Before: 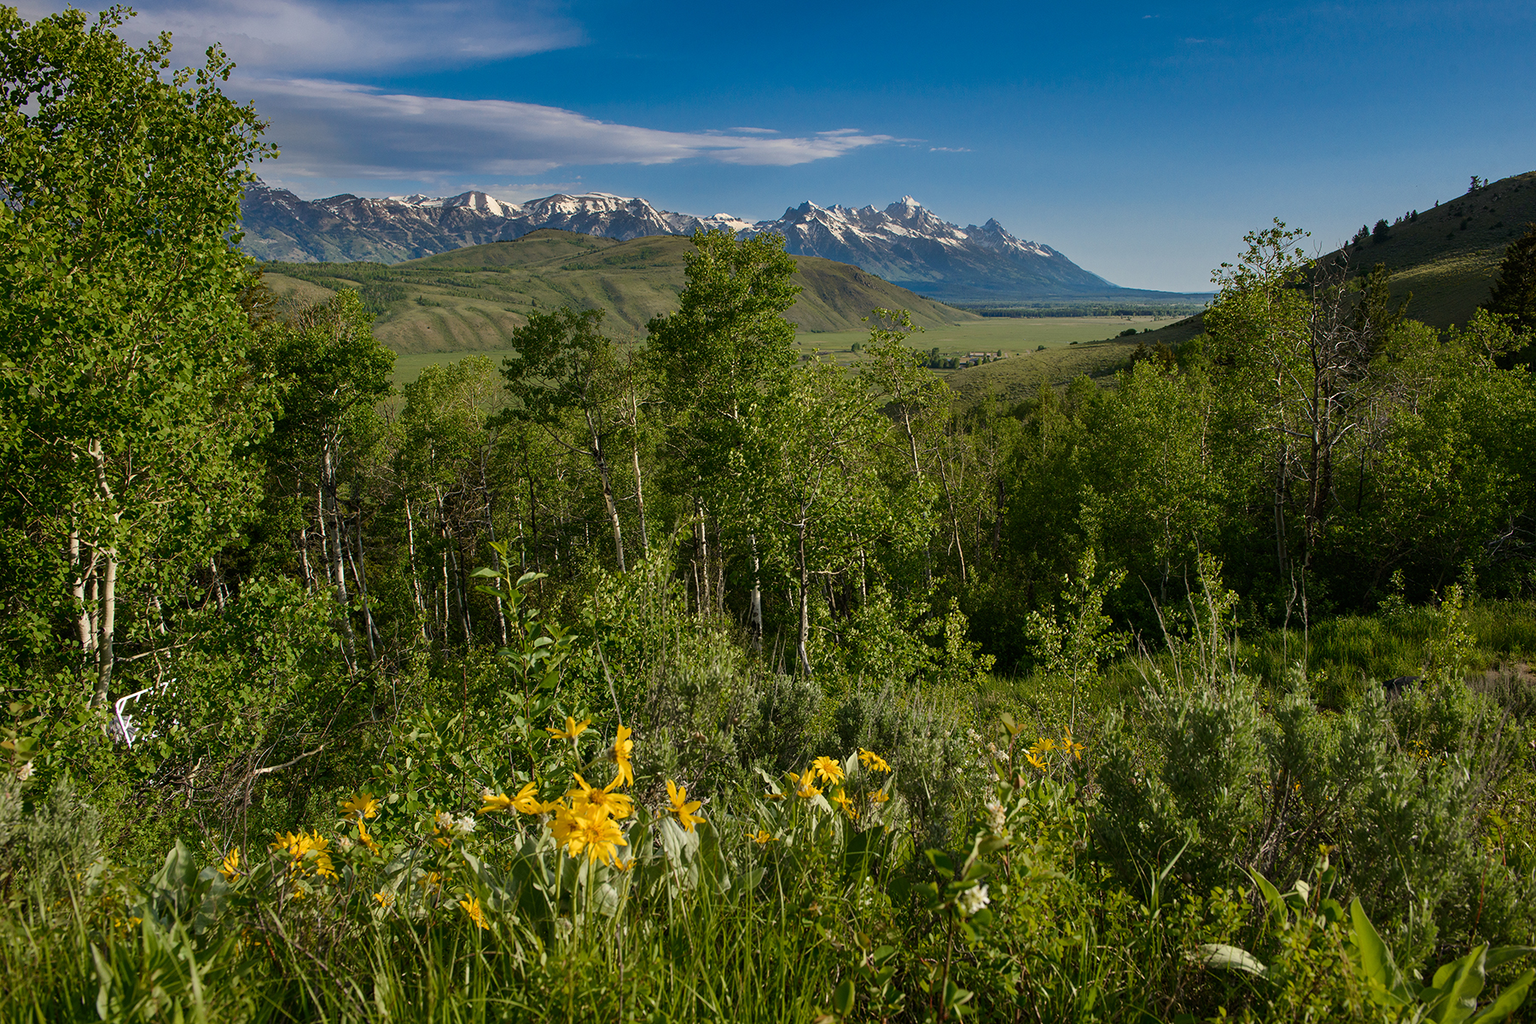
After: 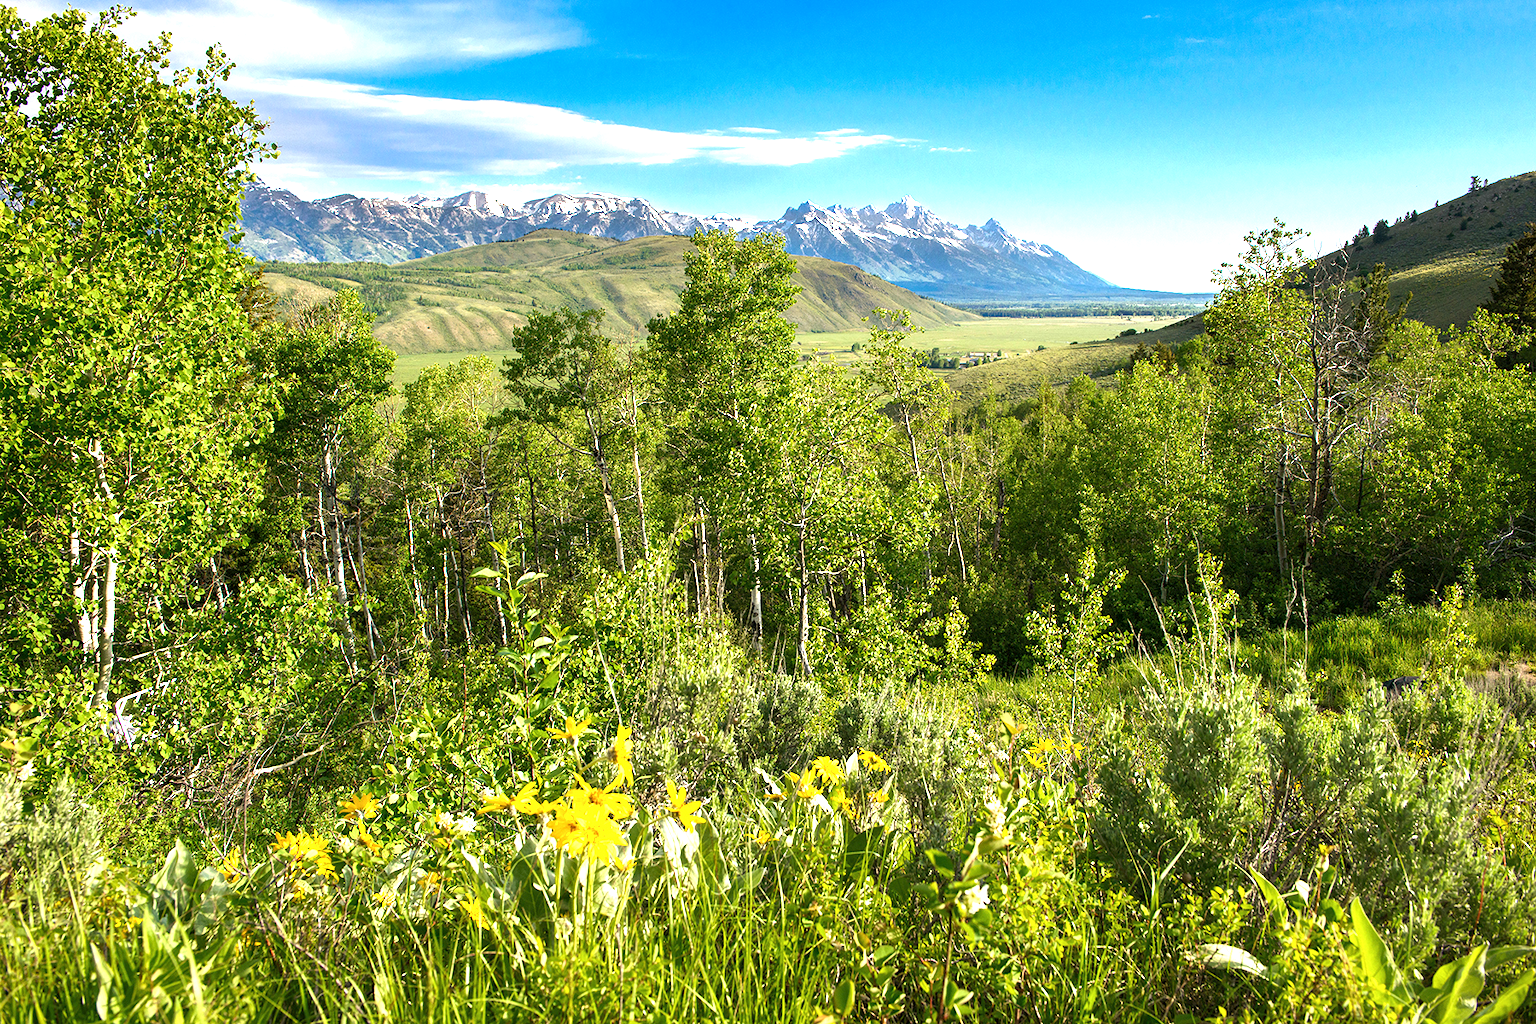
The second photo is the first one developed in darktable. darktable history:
local contrast: highlights 103%, shadows 101%, detail 119%, midtone range 0.2
exposure: black level correction 0, exposure 1.931 EV, compensate highlight preservation false
